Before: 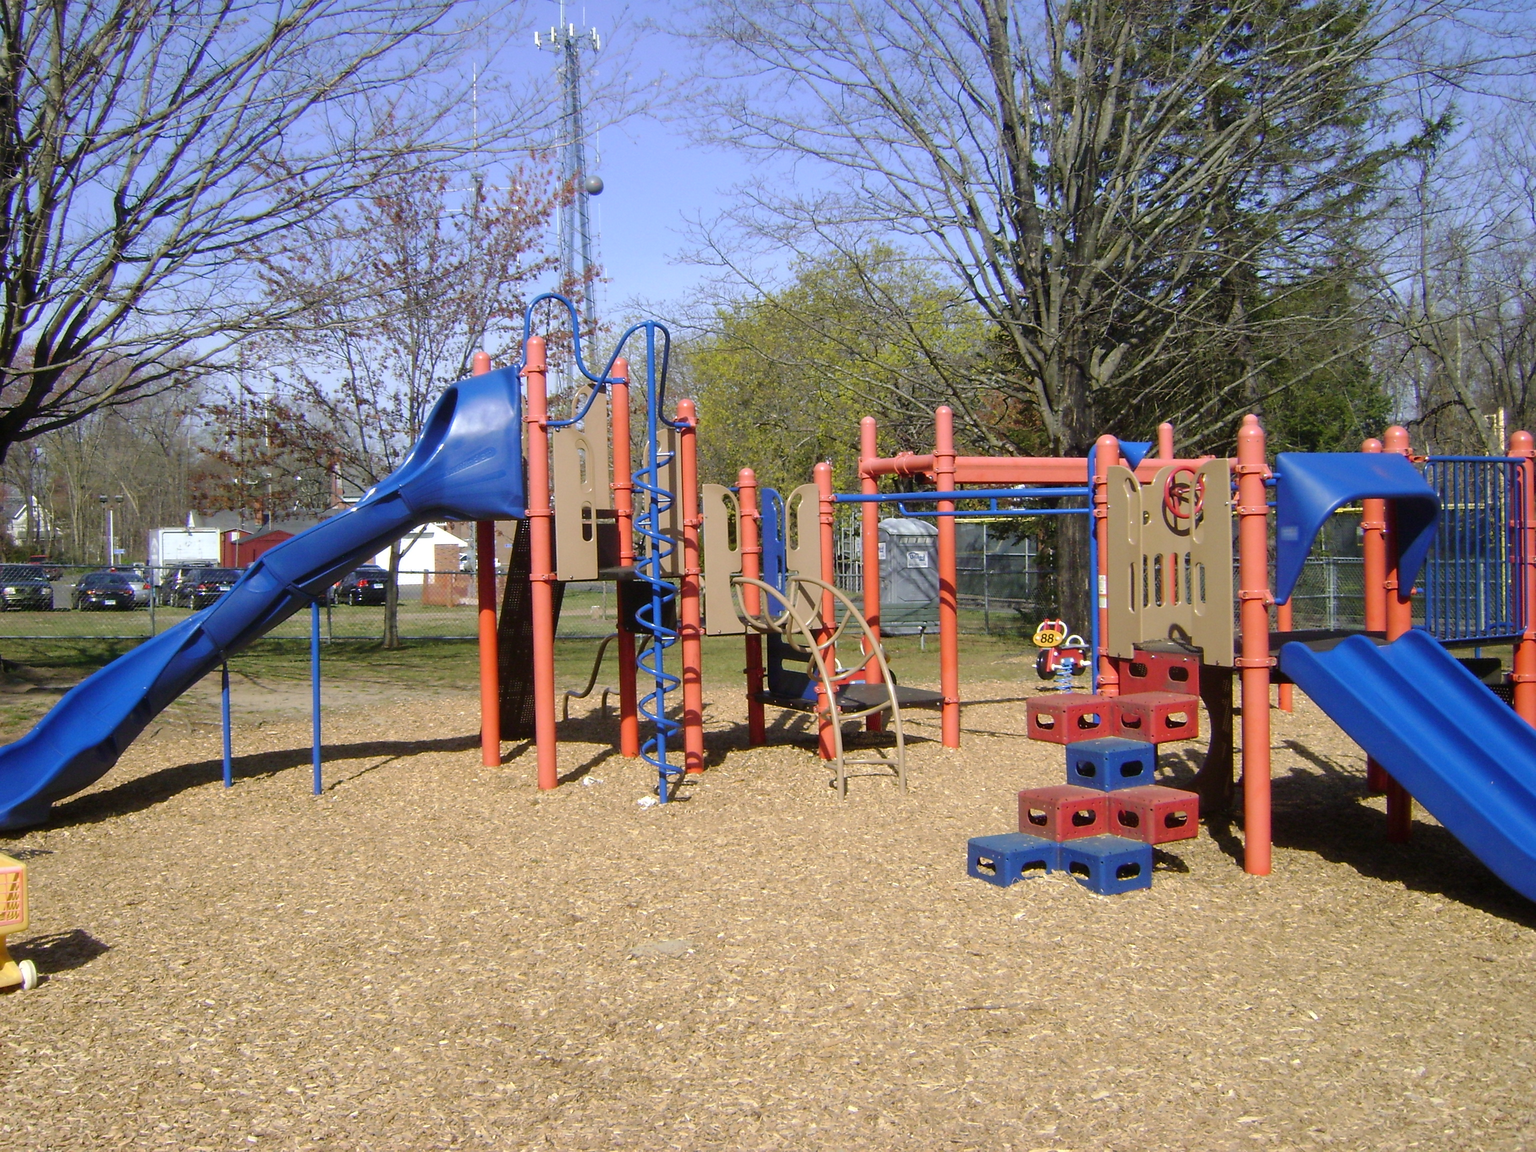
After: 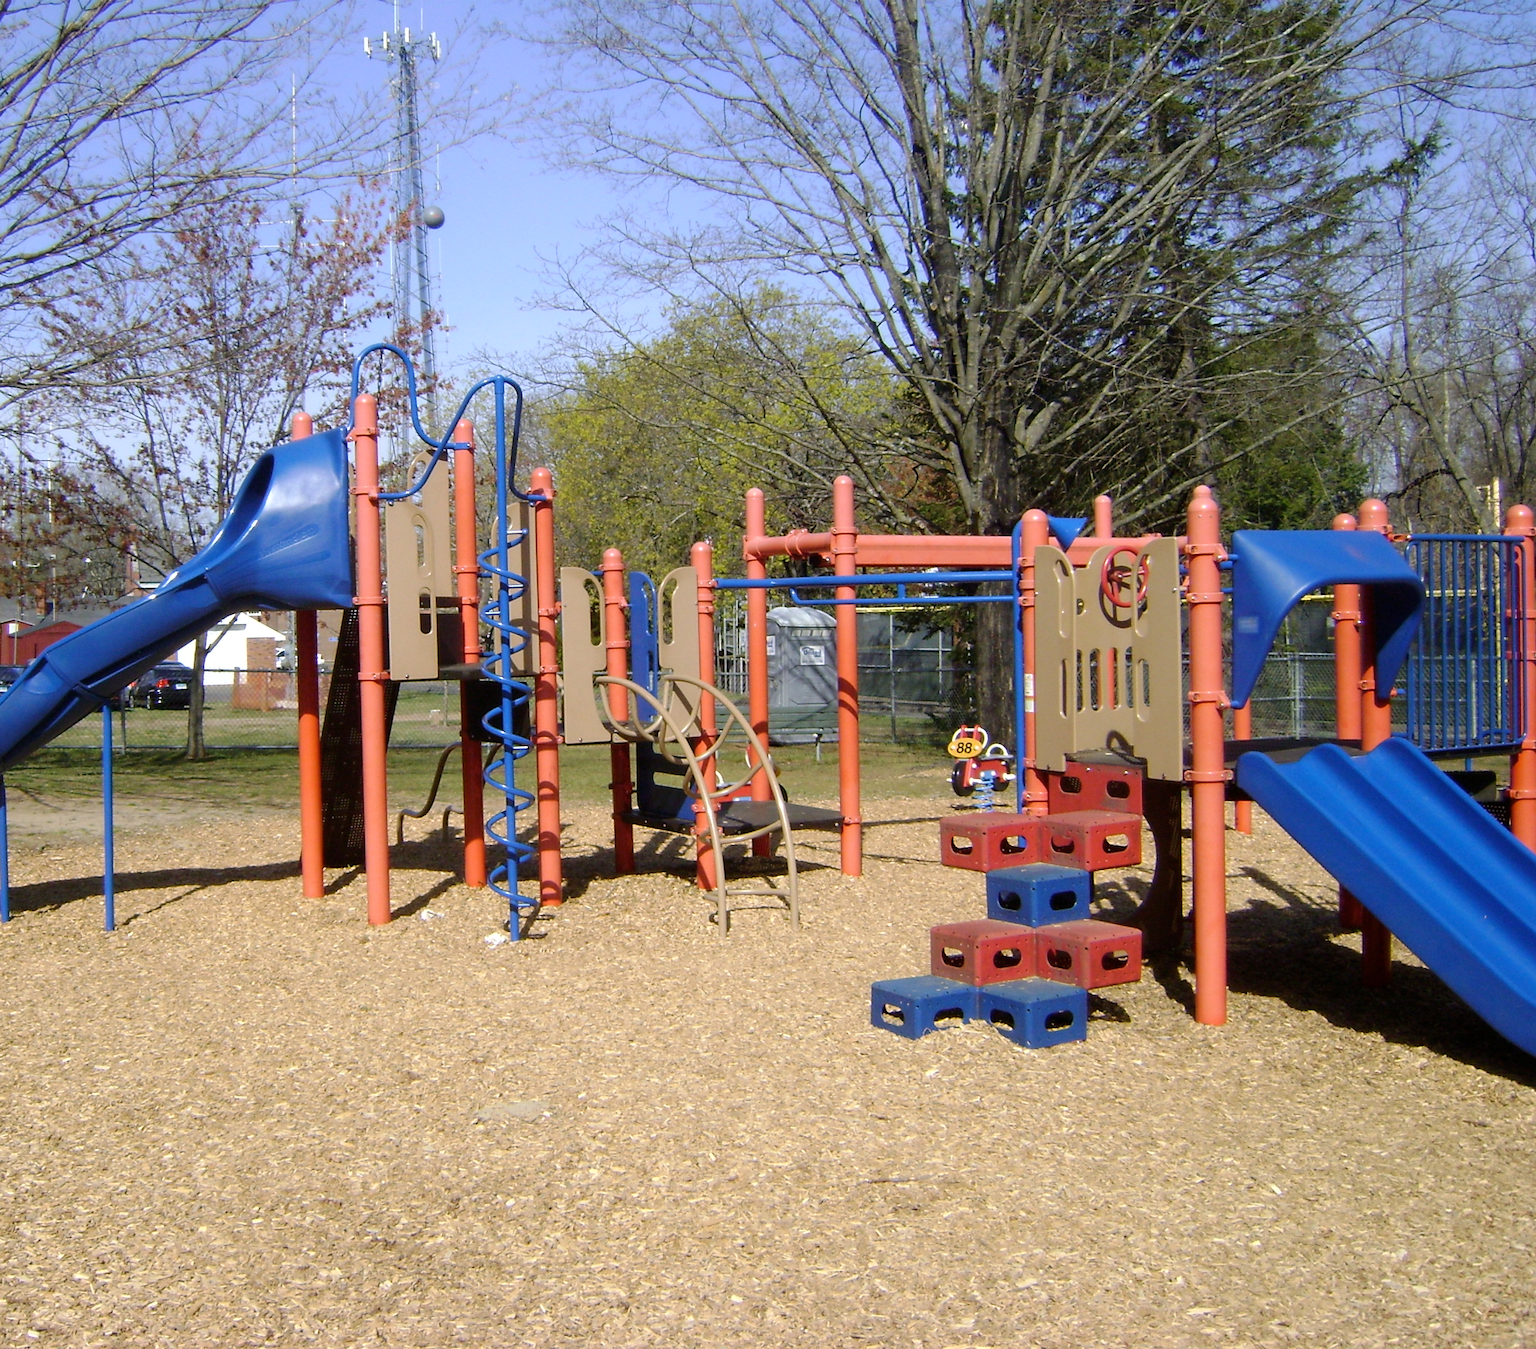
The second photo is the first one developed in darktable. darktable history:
crop and rotate: left 14.584%
shadows and highlights: shadows 0, highlights 40
white balance: emerald 1
